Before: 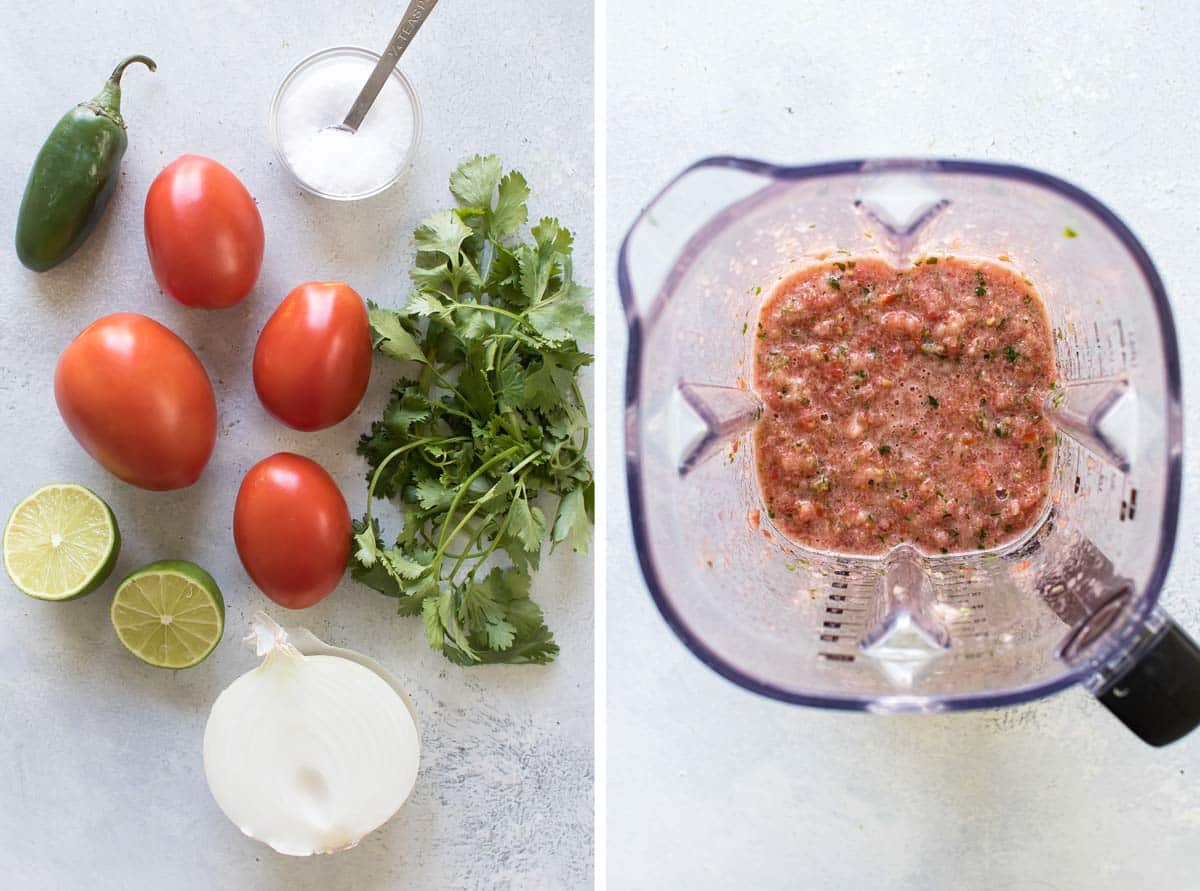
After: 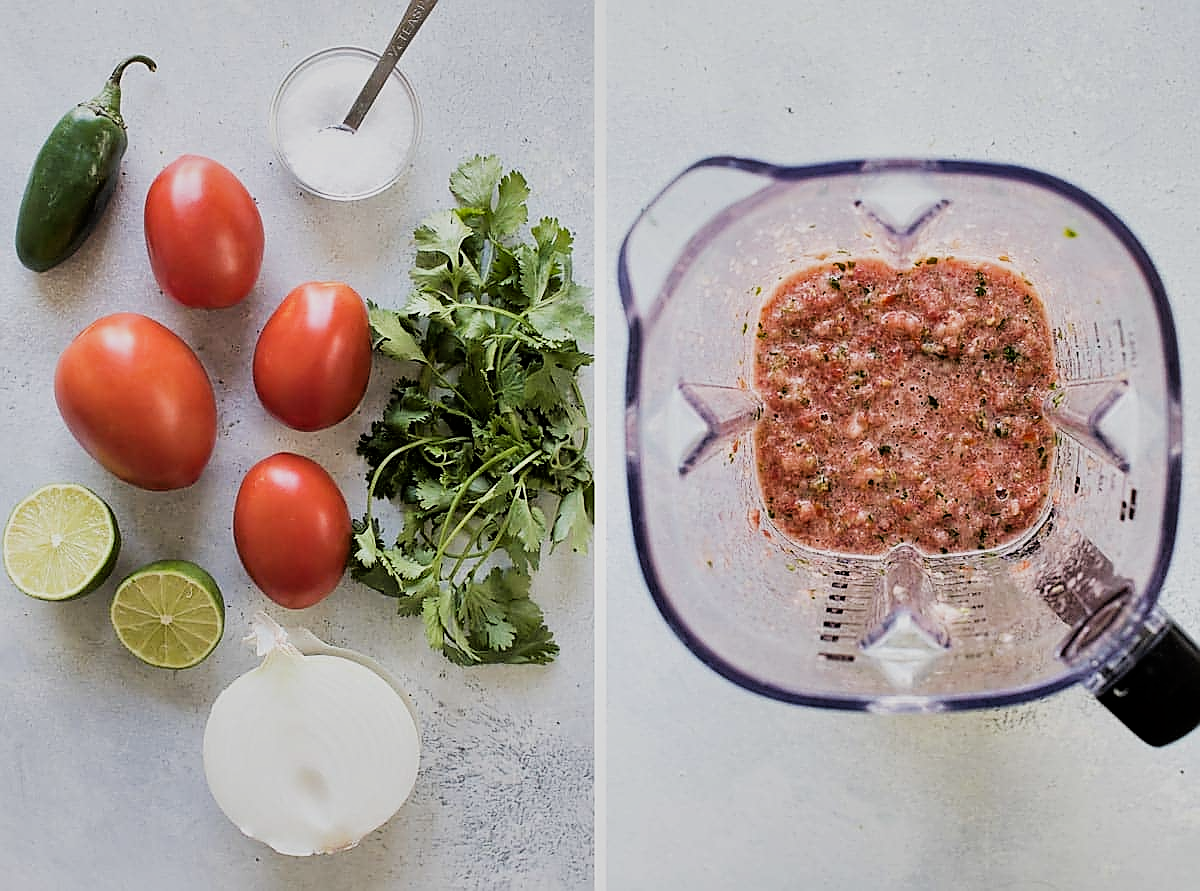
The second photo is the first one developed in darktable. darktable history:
filmic rgb: black relative exposure -5 EV, hardness 2.88, contrast 1.2, highlights saturation mix -30%
sharpen: radius 1.4, amount 1.25, threshold 0.7
shadows and highlights: low approximation 0.01, soften with gaussian
